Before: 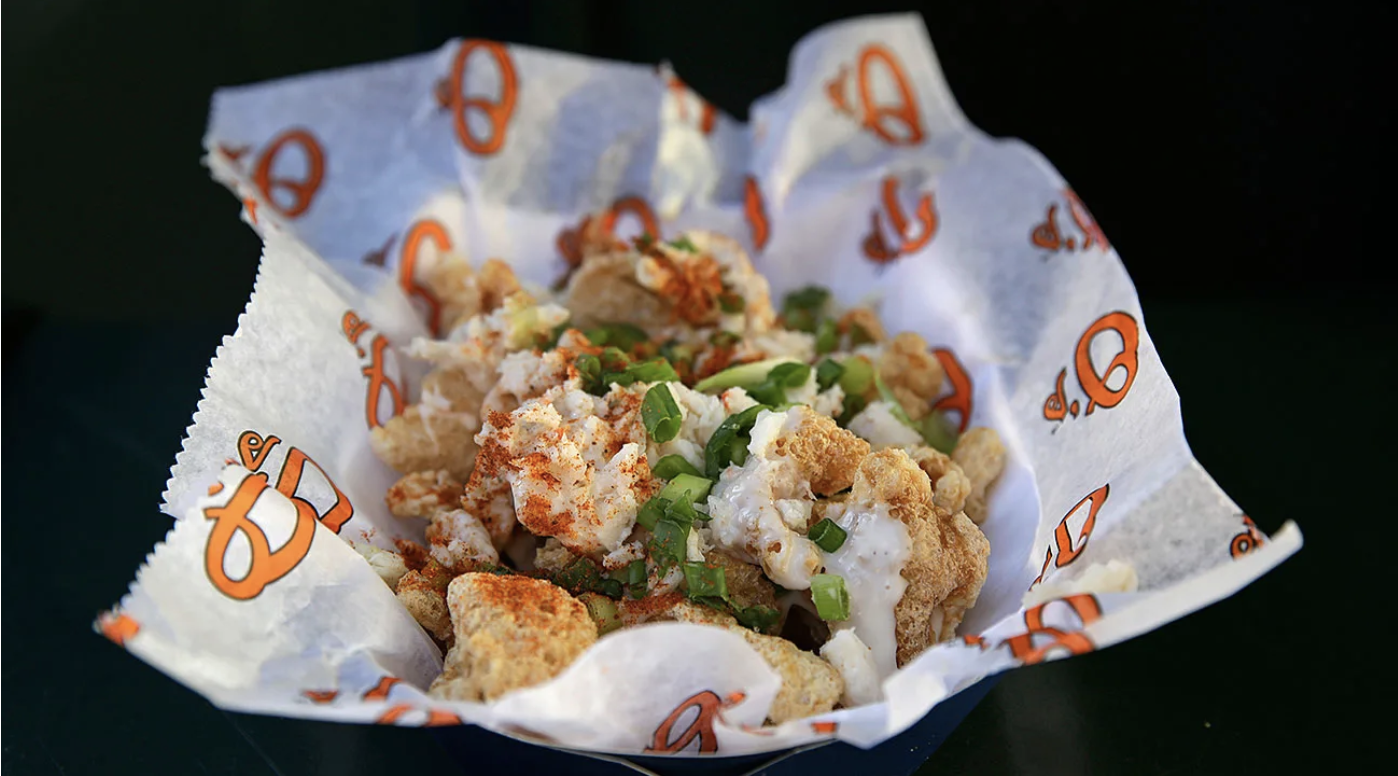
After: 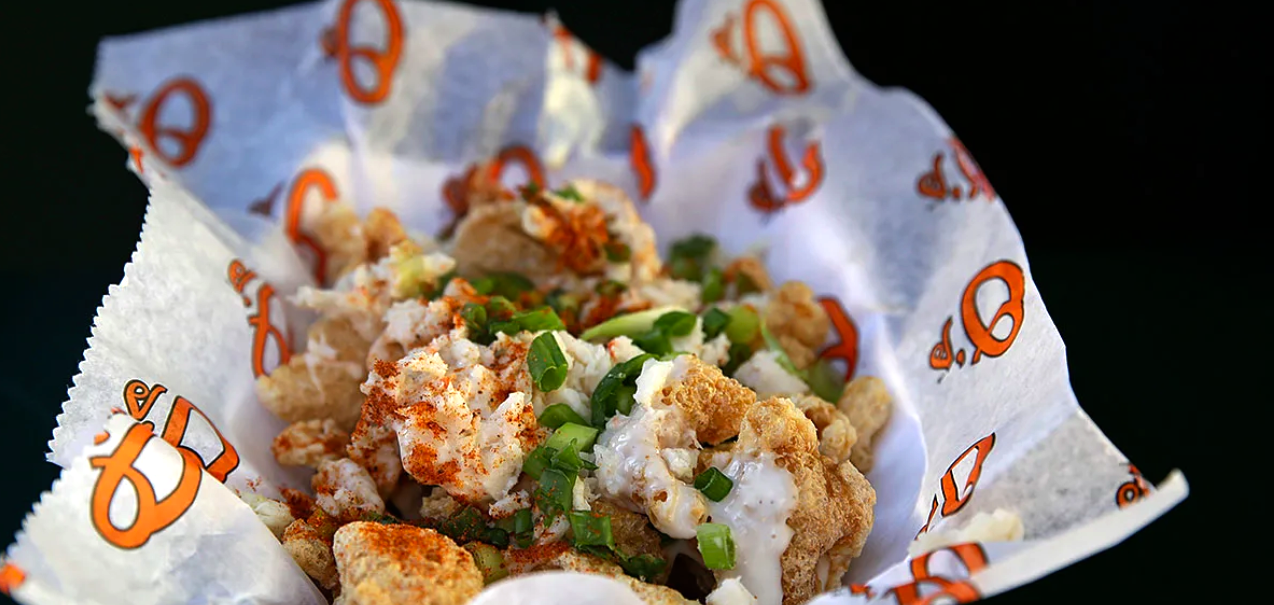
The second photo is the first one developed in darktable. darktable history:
color balance: contrast 10%
base curve: curves: ch0 [(0, 0) (0.303, 0.277) (1, 1)]
crop: left 8.155%, top 6.611%, bottom 15.385%
